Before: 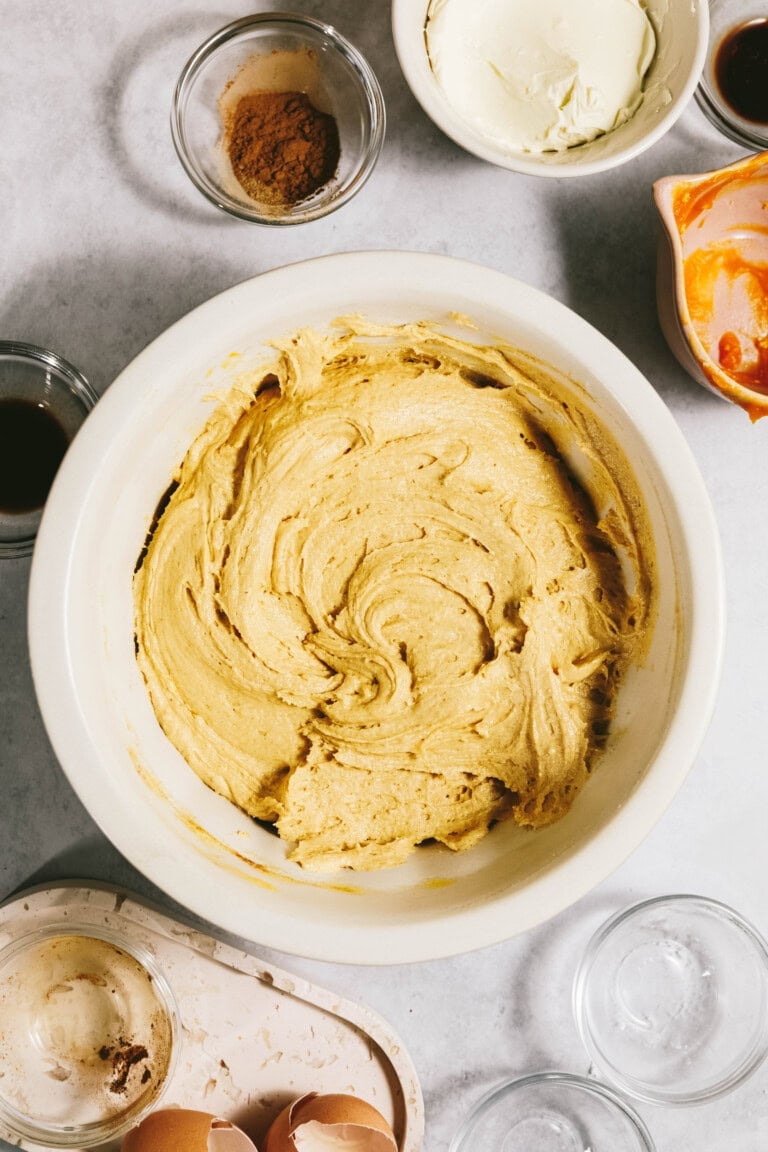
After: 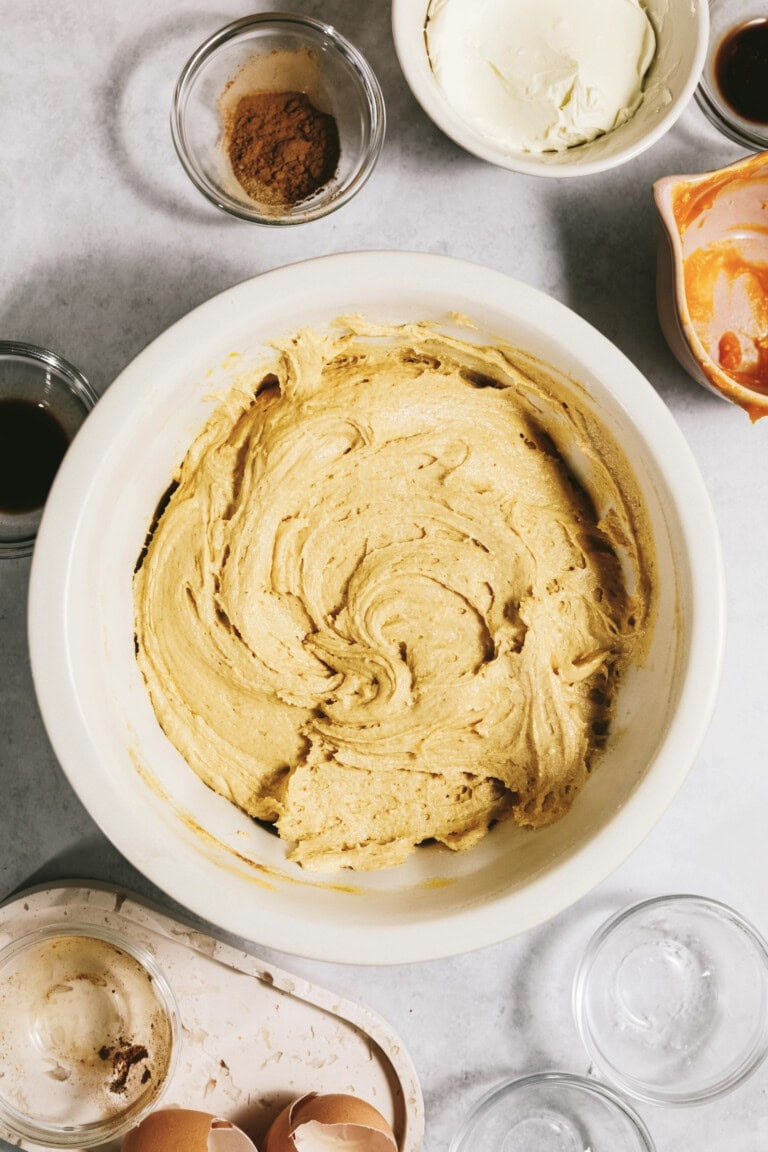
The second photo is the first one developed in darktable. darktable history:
color correction: highlights b* -0.008, saturation 0.839
